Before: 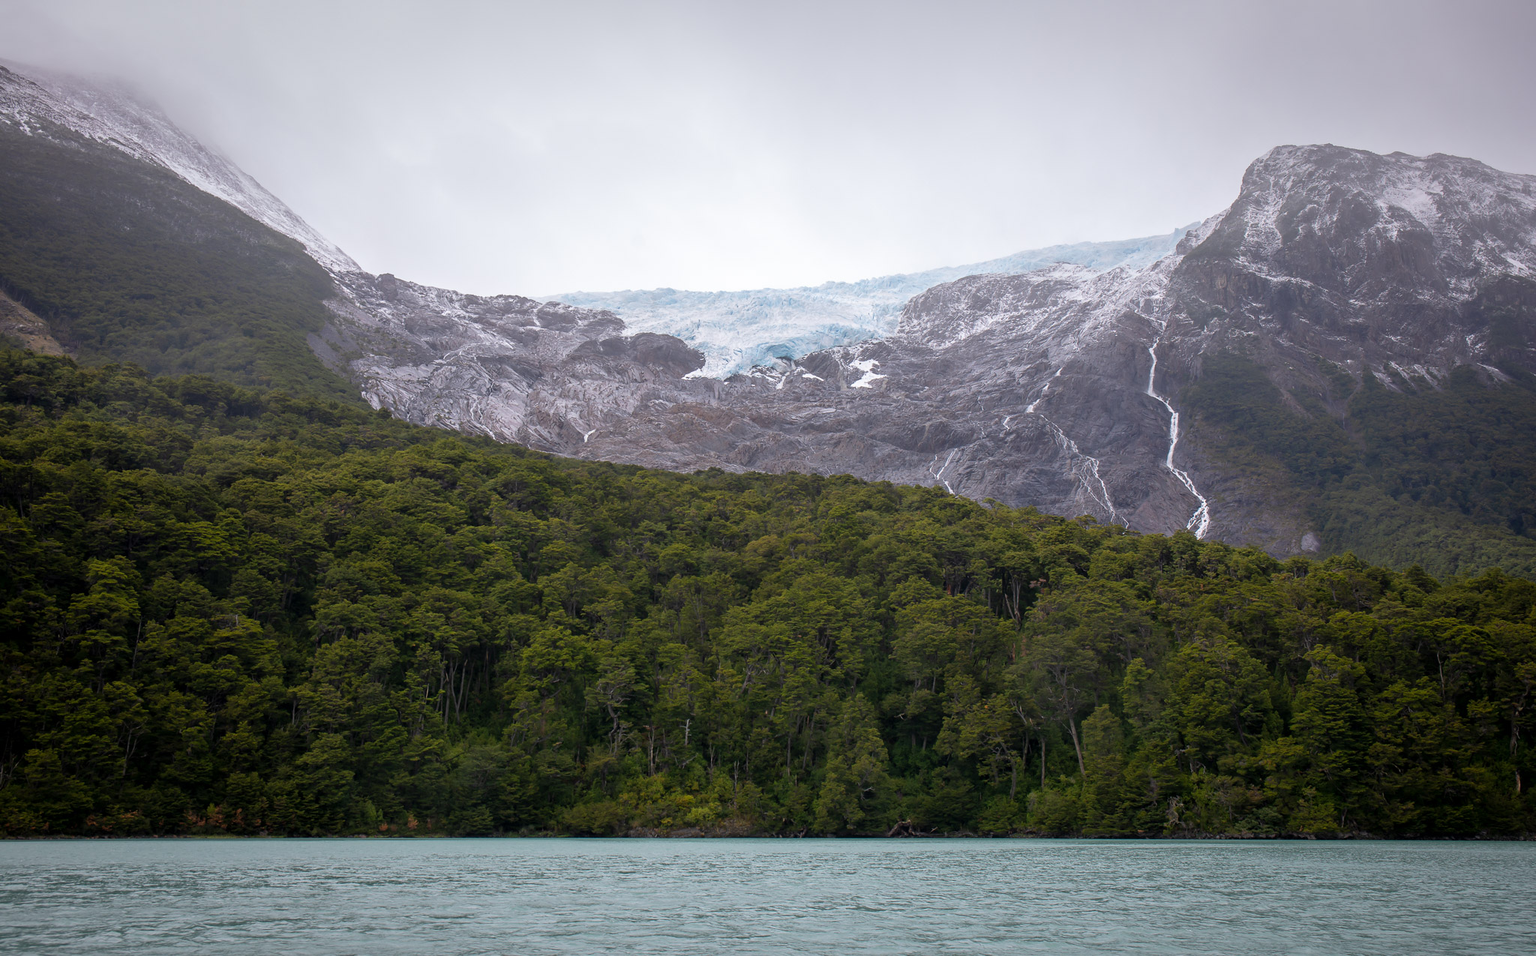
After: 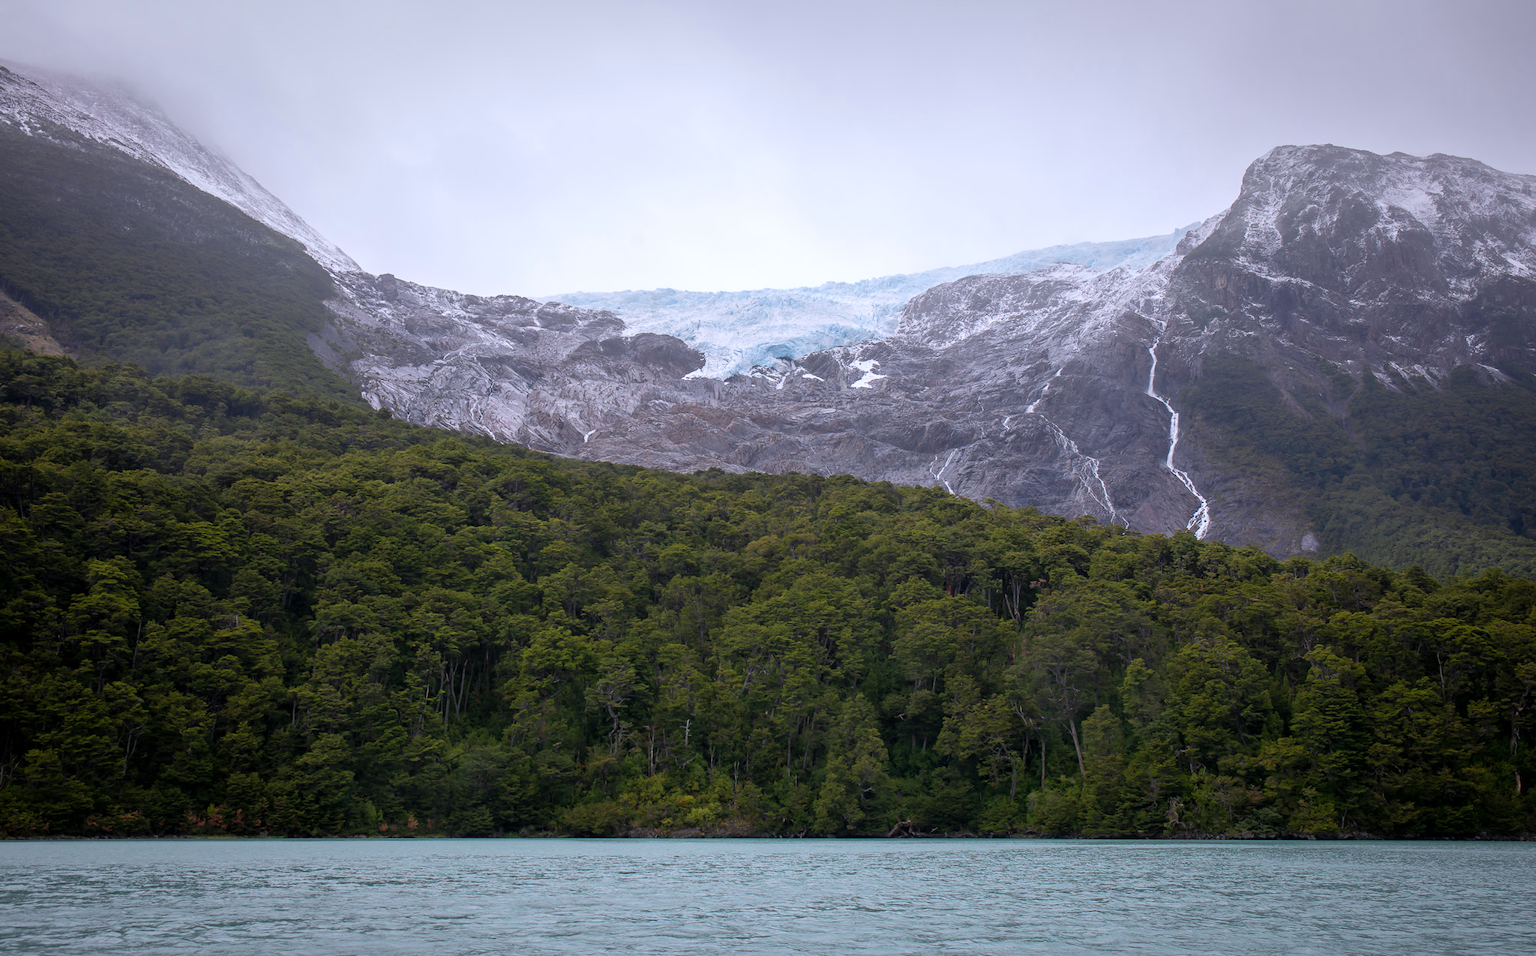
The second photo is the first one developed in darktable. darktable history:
color calibration: illuminant as shot in camera, x 0.358, y 0.373, temperature 4628.91 K
tone curve: curves: ch0 [(0, 0) (0.003, 0.003) (0.011, 0.011) (0.025, 0.025) (0.044, 0.044) (0.069, 0.068) (0.1, 0.099) (0.136, 0.134) (0.177, 0.175) (0.224, 0.222) (0.277, 0.274) (0.335, 0.331) (0.399, 0.395) (0.468, 0.463) (0.543, 0.554) (0.623, 0.632) (0.709, 0.716) (0.801, 0.805) (0.898, 0.9) (1, 1)], color space Lab, independent channels, preserve colors none
